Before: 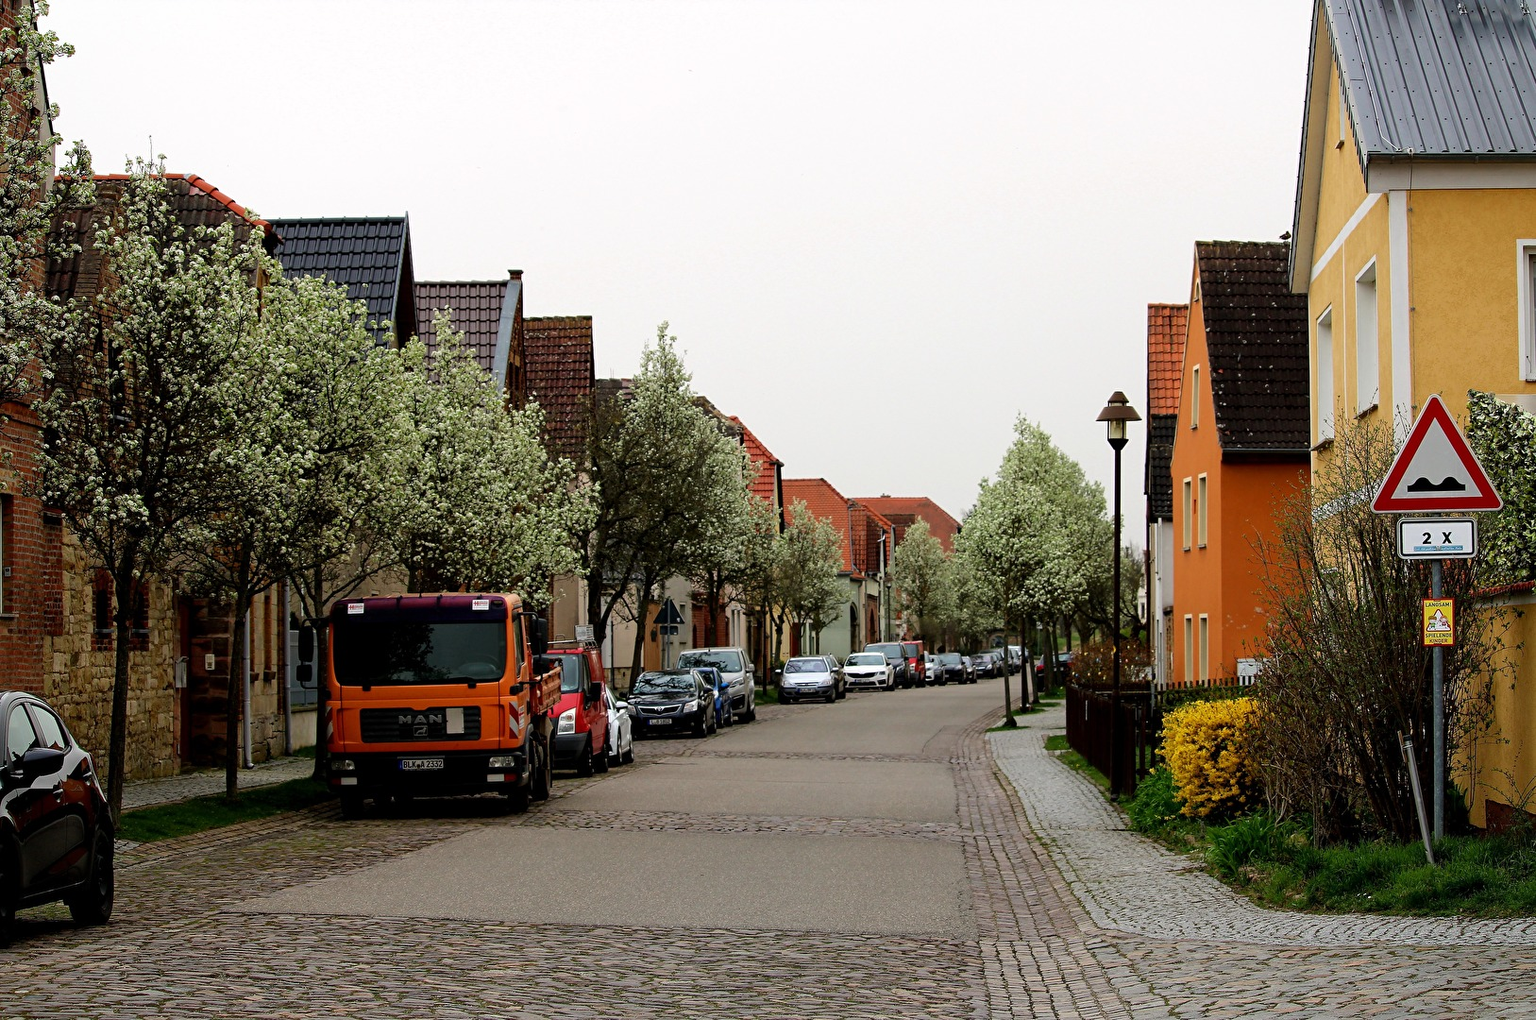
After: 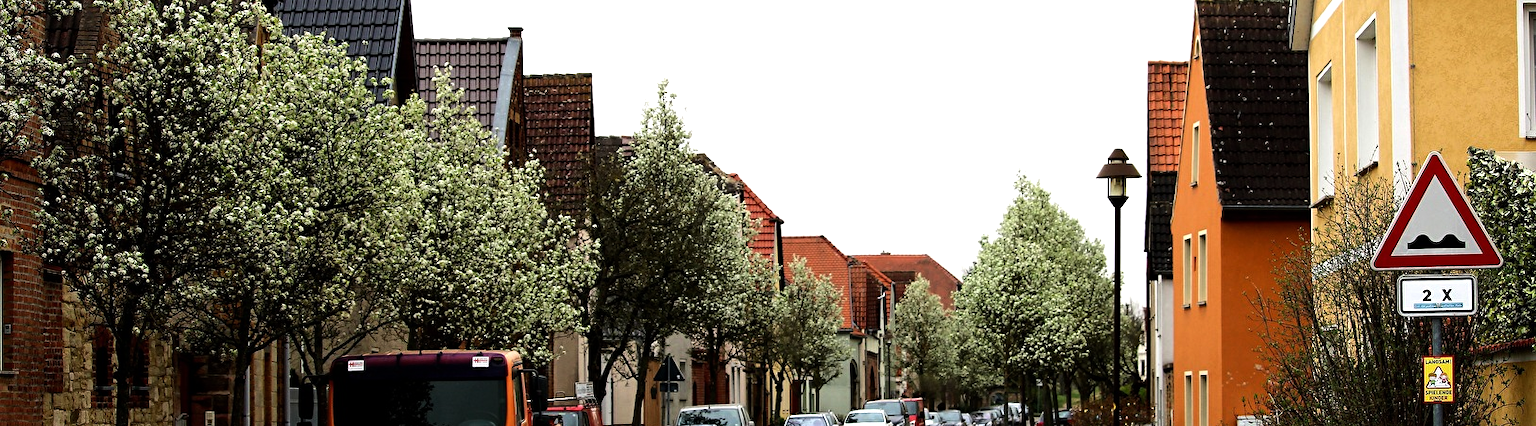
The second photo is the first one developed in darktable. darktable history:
tone equalizer: -8 EV -0.75 EV, -7 EV -0.7 EV, -6 EV -0.6 EV, -5 EV -0.4 EV, -3 EV 0.4 EV, -2 EV 0.6 EV, -1 EV 0.7 EV, +0 EV 0.75 EV, edges refinement/feathering 500, mask exposure compensation -1.57 EV, preserve details no
crop and rotate: top 23.84%, bottom 34.294%
shadows and highlights: shadows 4.1, highlights -17.6, soften with gaussian
